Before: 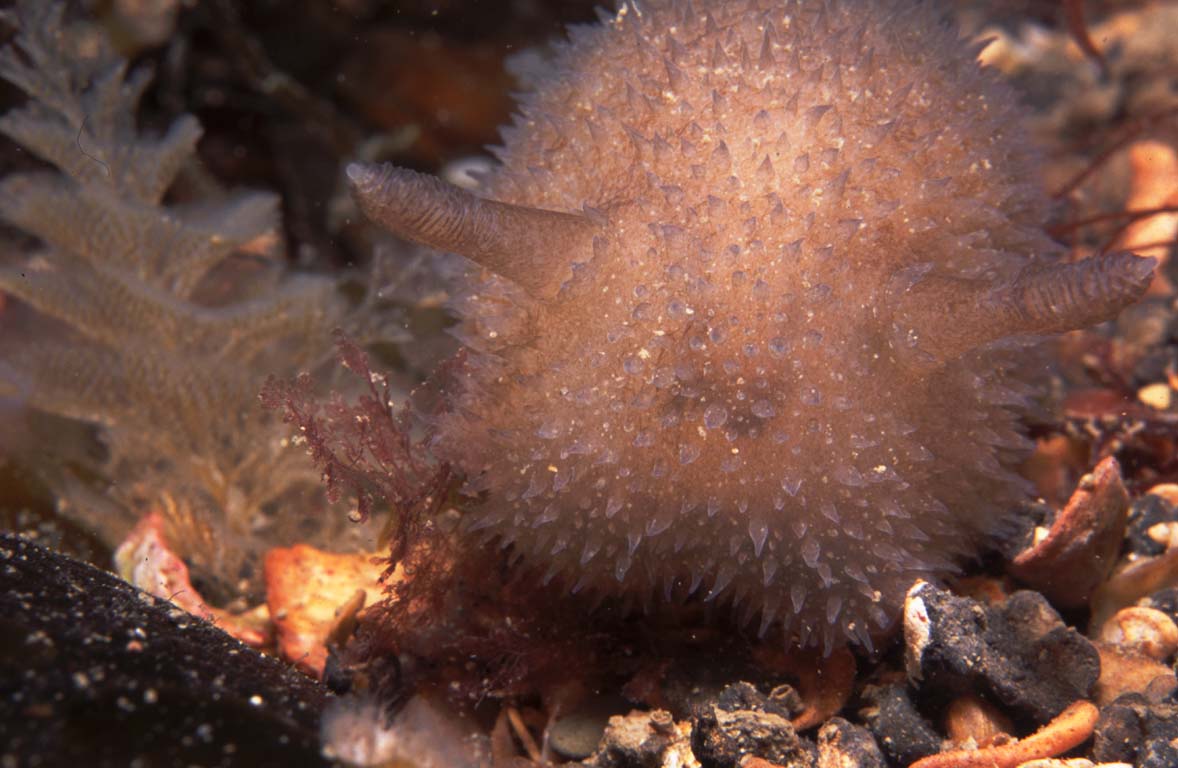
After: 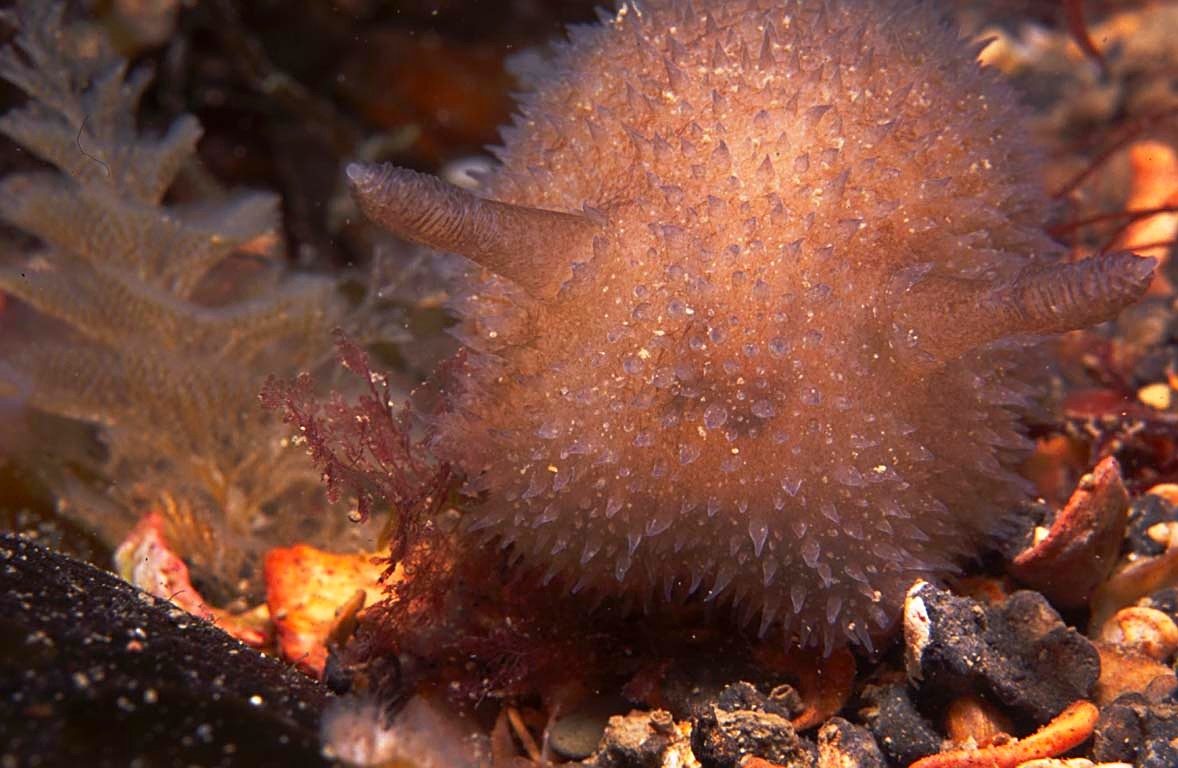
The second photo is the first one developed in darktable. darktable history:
sharpen: on, module defaults
contrast brightness saturation: brightness -0.02, saturation 0.35
